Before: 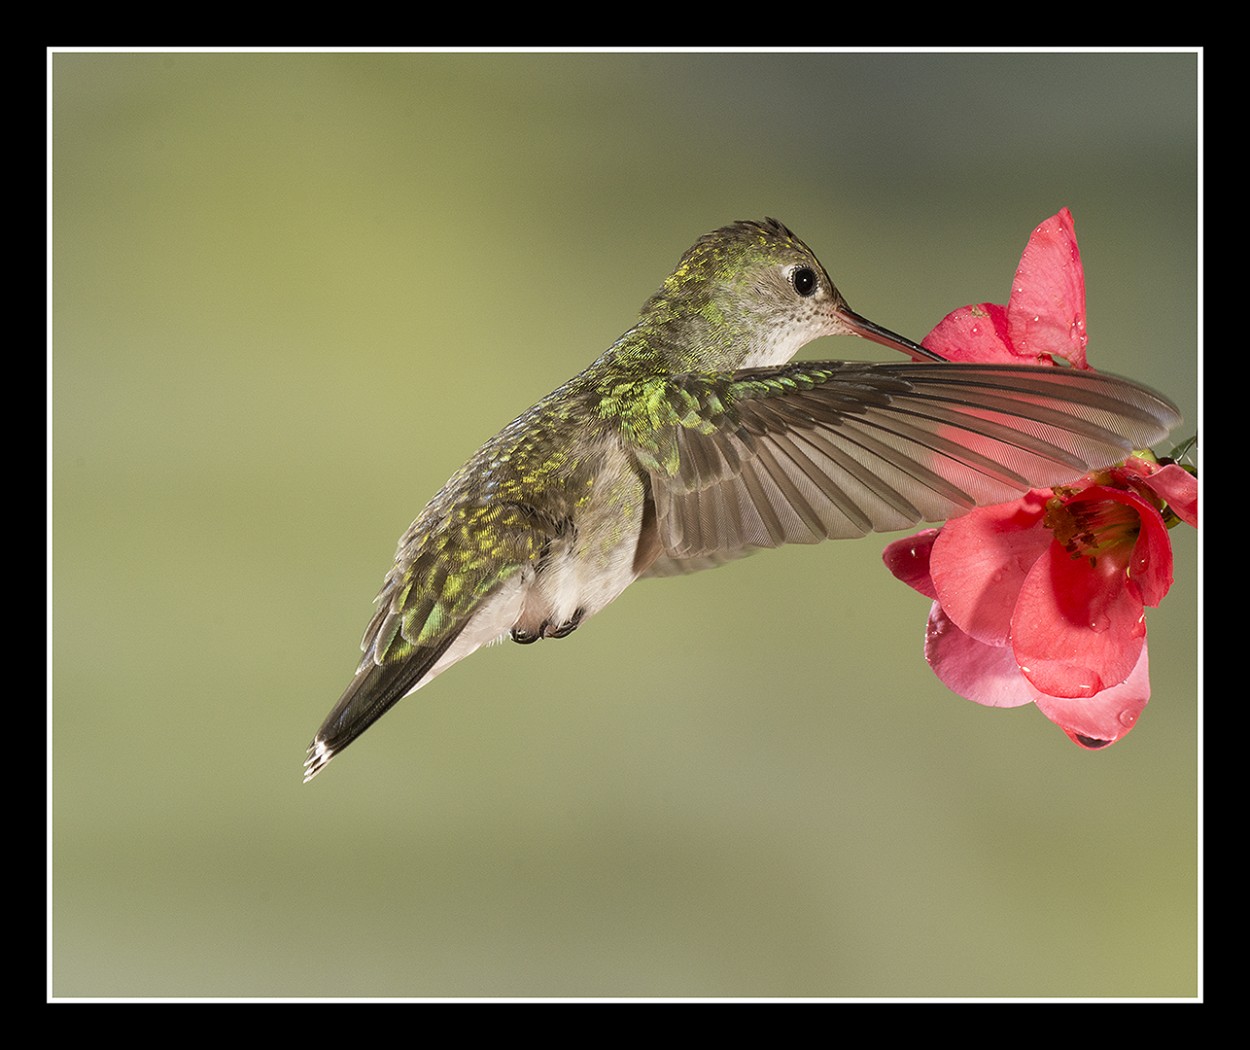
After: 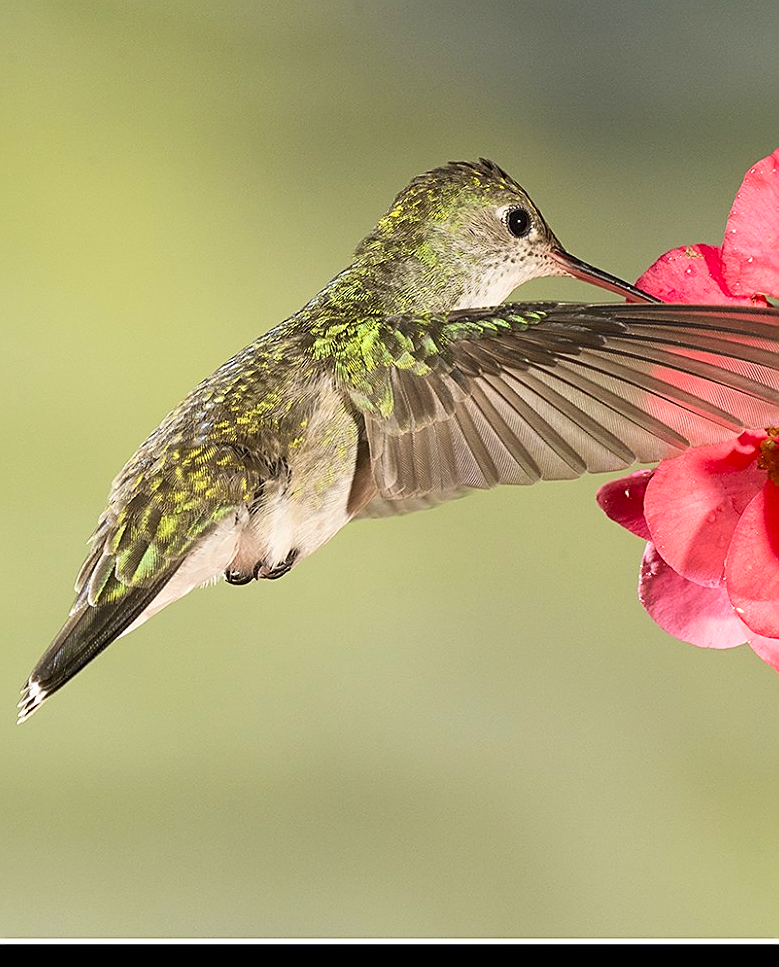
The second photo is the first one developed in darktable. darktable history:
crop and rotate: left 22.918%, top 5.629%, right 14.711%, bottom 2.247%
contrast brightness saturation: contrast 0.2, brightness 0.16, saturation 0.22
sharpen: on, module defaults
